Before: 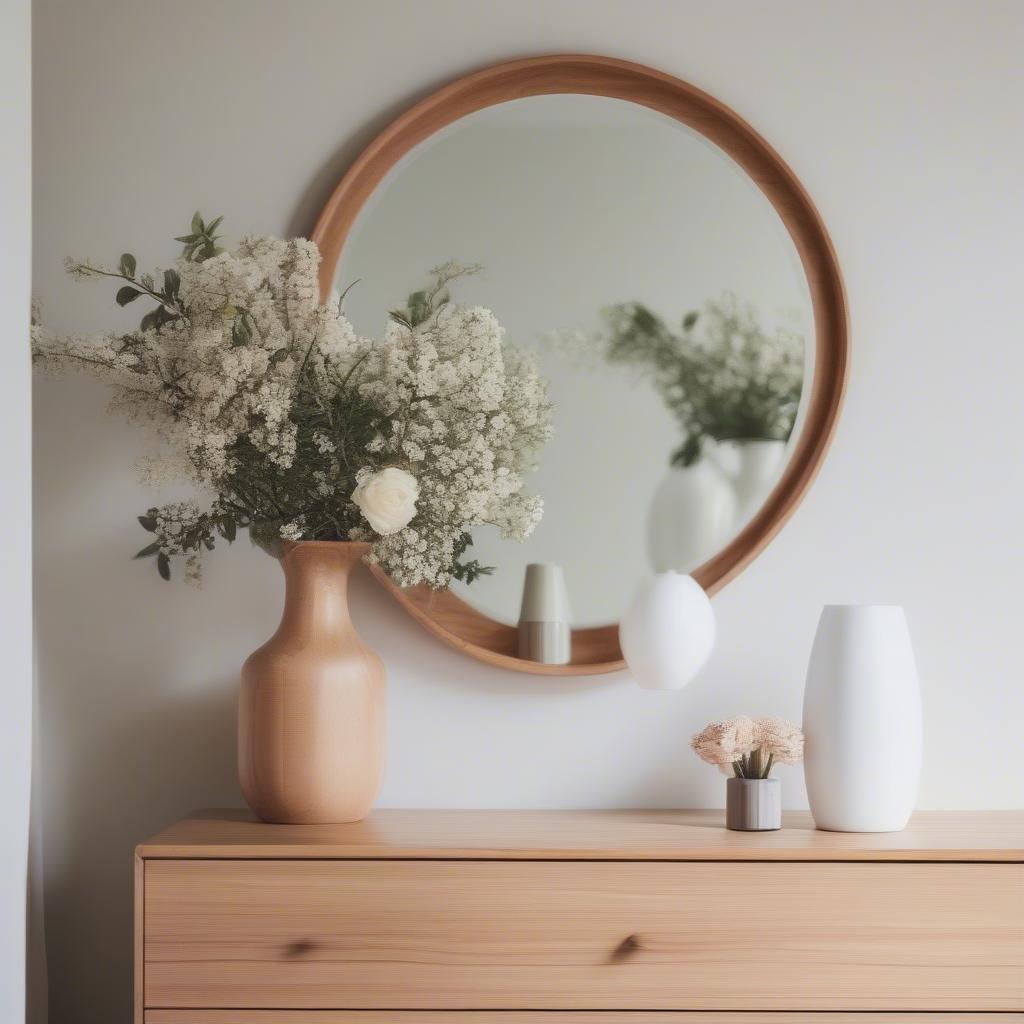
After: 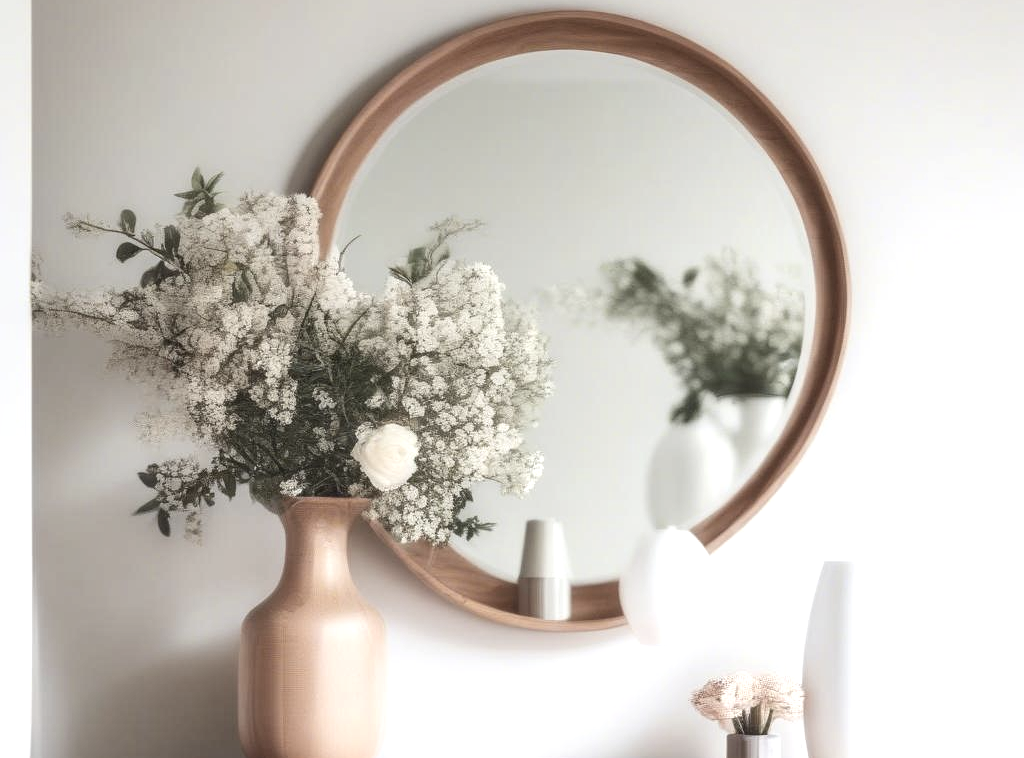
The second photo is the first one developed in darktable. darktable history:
local contrast: on, module defaults
exposure: black level correction 0, exposure 0.691 EV, compensate exposure bias true, compensate highlight preservation false
crop: top 4.319%, bottom 21.611%
contrast brightness saturation: contrast 0.103, saturation -0.367
